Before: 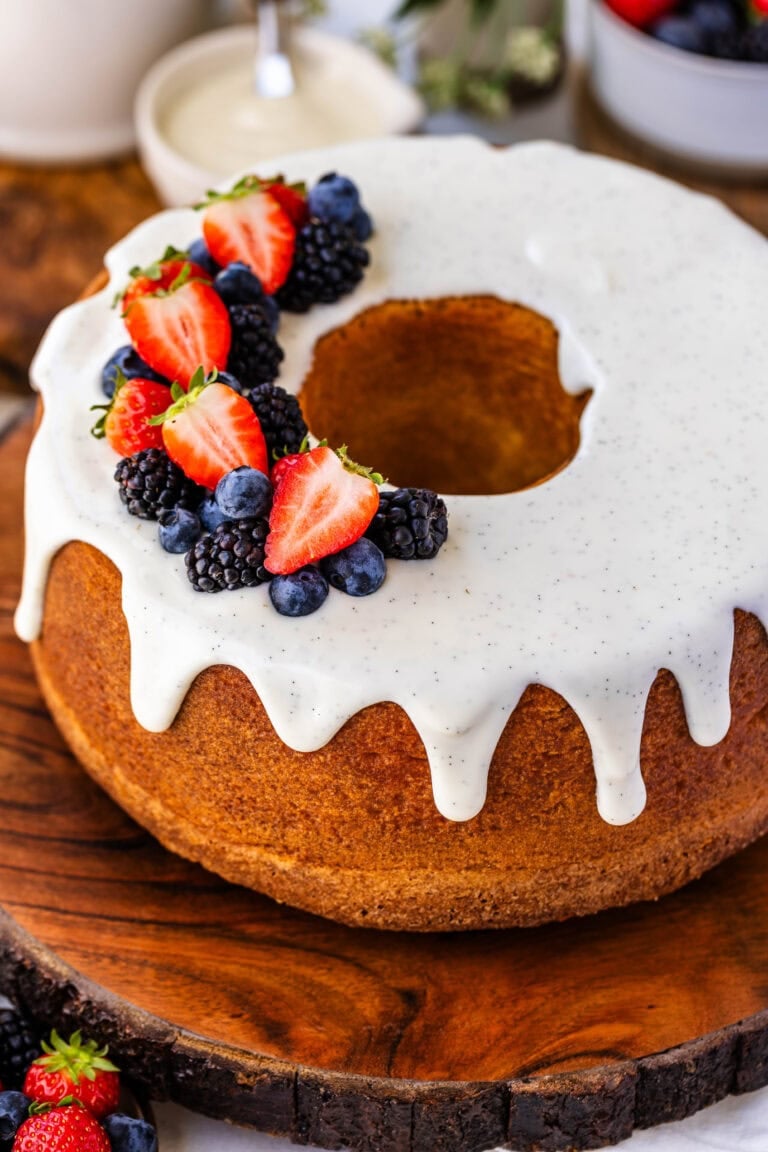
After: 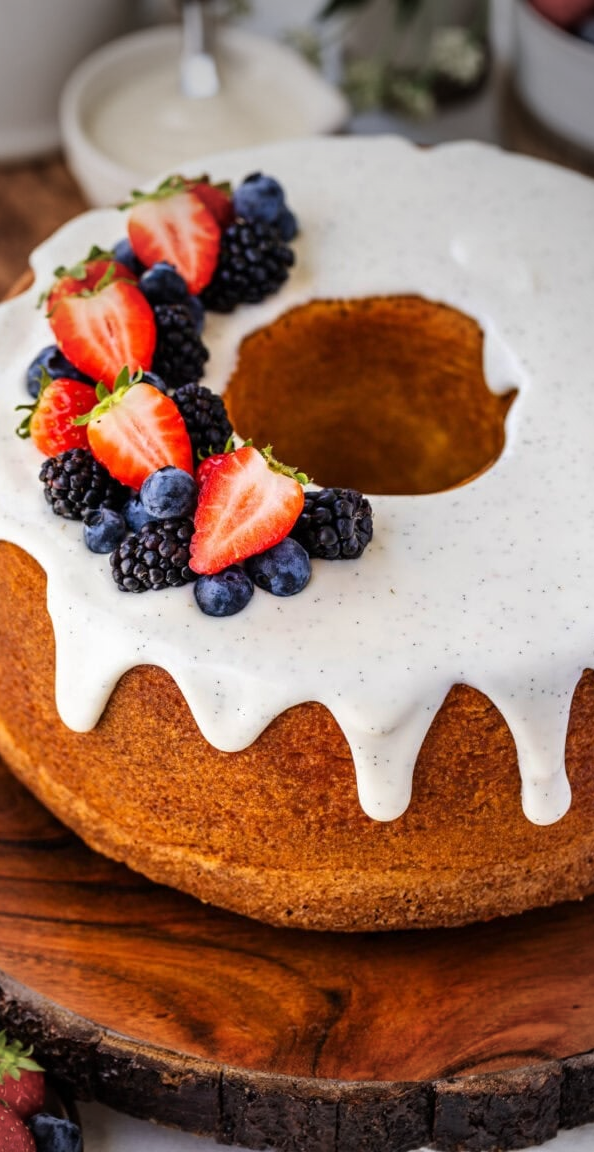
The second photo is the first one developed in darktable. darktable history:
crop: left 9.88%, right 12.664%
vignetting: fall-off start 64.63%, center (-0.034, 0.148), width/height ratio 0.881
